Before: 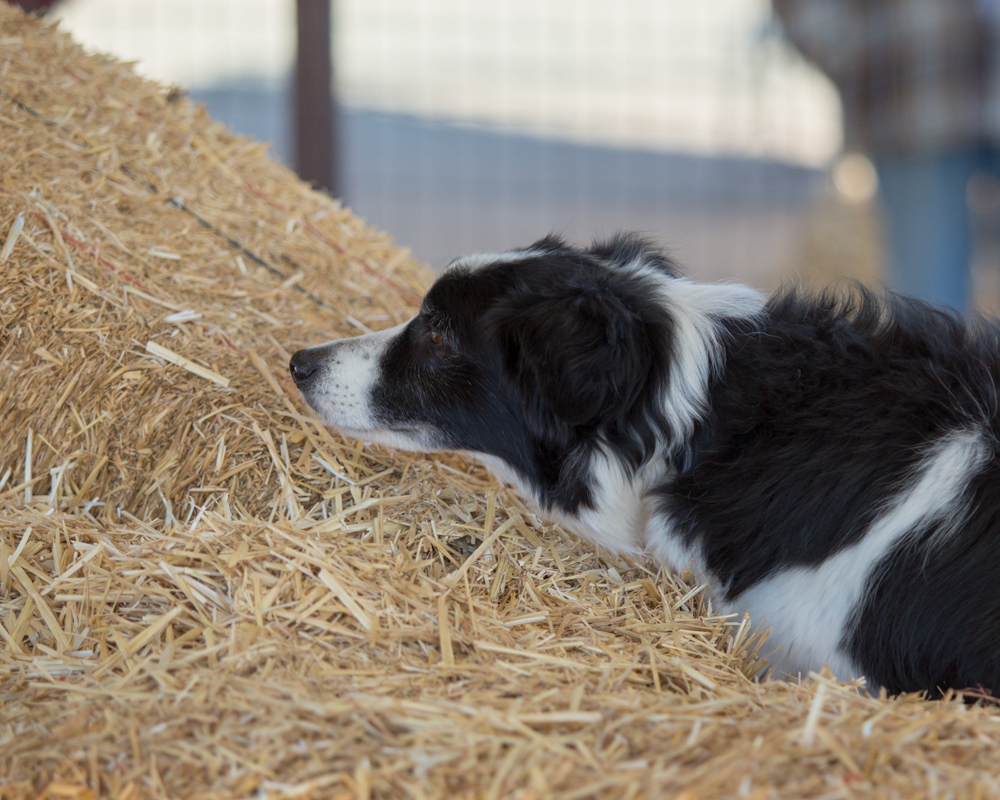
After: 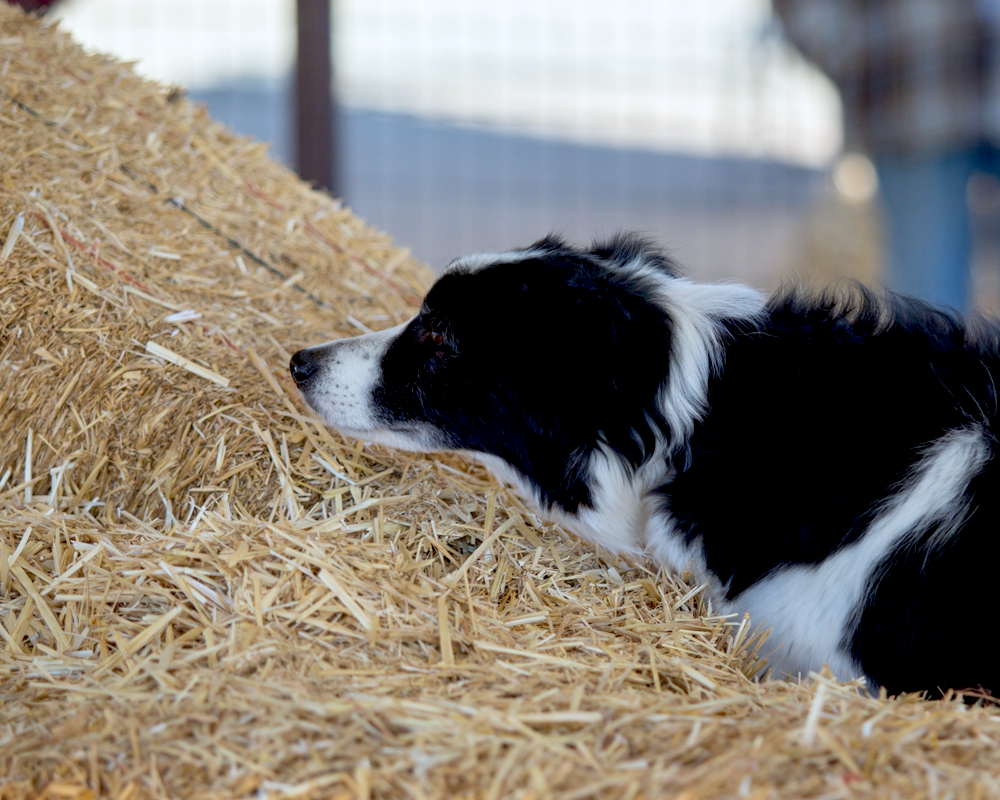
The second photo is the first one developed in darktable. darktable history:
white balance: red 0.967, blue 1.049
exposure: black level correction 0.025, exposure 0.182 EV, compensate highlight preservation false
